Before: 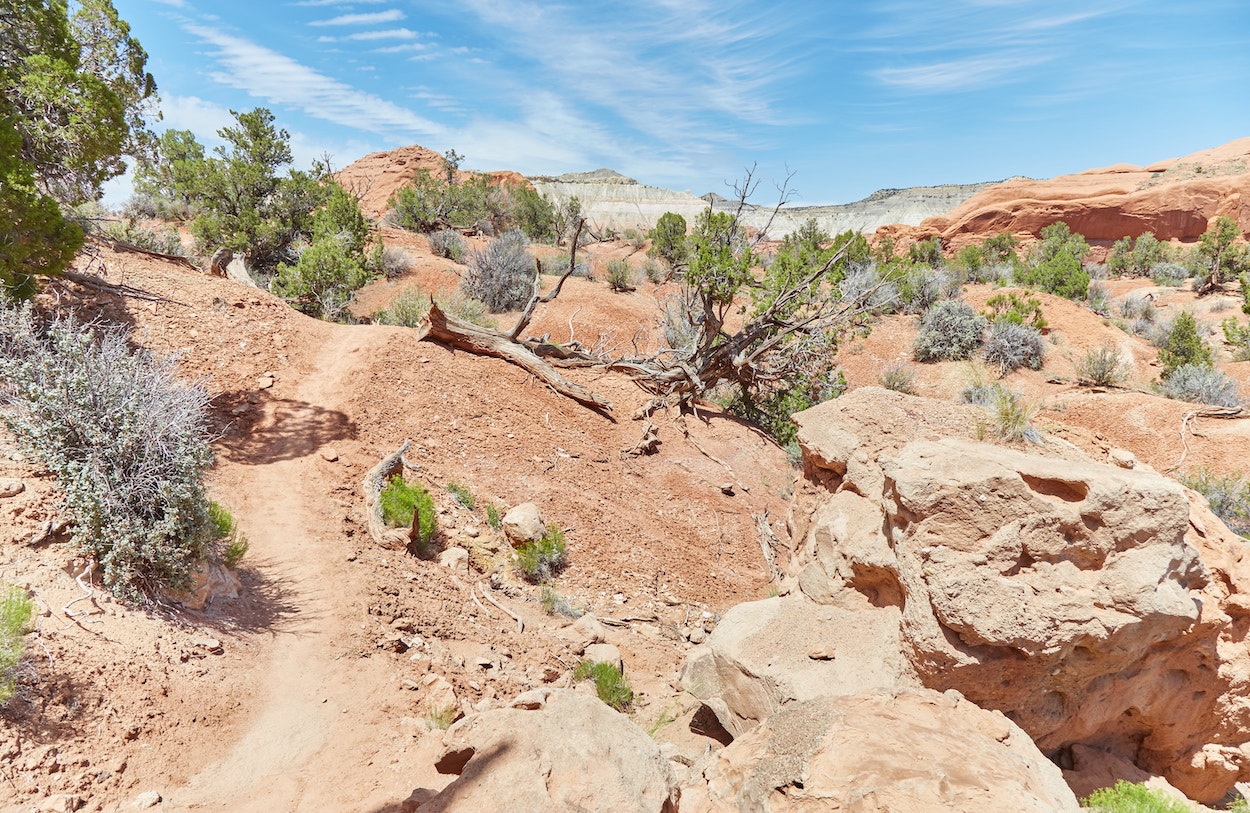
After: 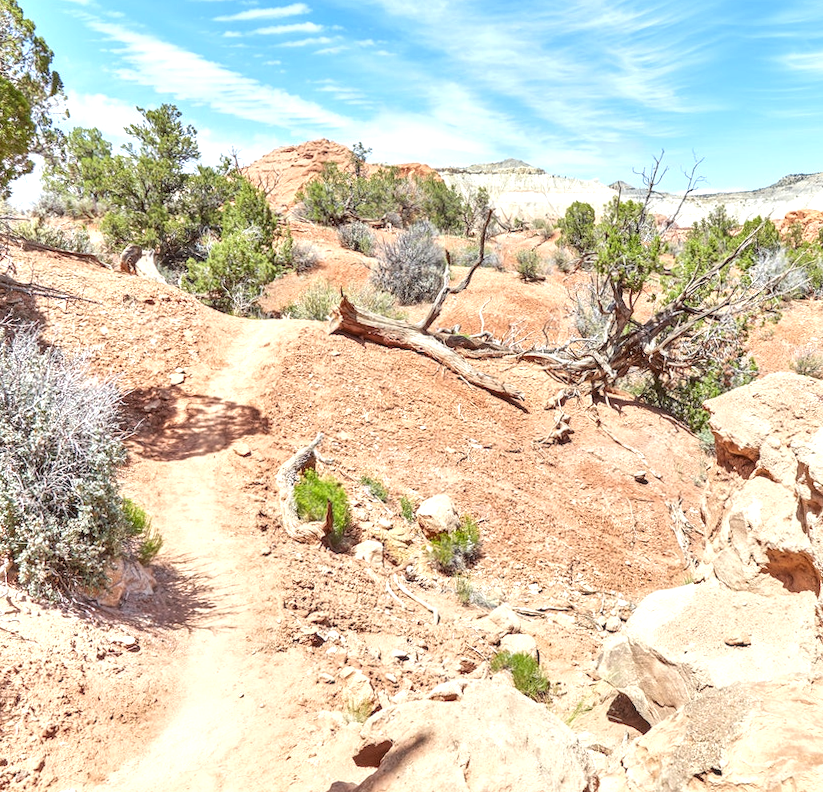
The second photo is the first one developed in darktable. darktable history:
local contrast: on, module defaults
exposure: exposure 0.6 EV, compensate highlight preservation false
crop and rotate: left 6.617%, right 26.717%
rotate and perspective: rotation -1°, crop left 0.011, crop right 0.989, crop top 0.025, crop bottom 0.975
